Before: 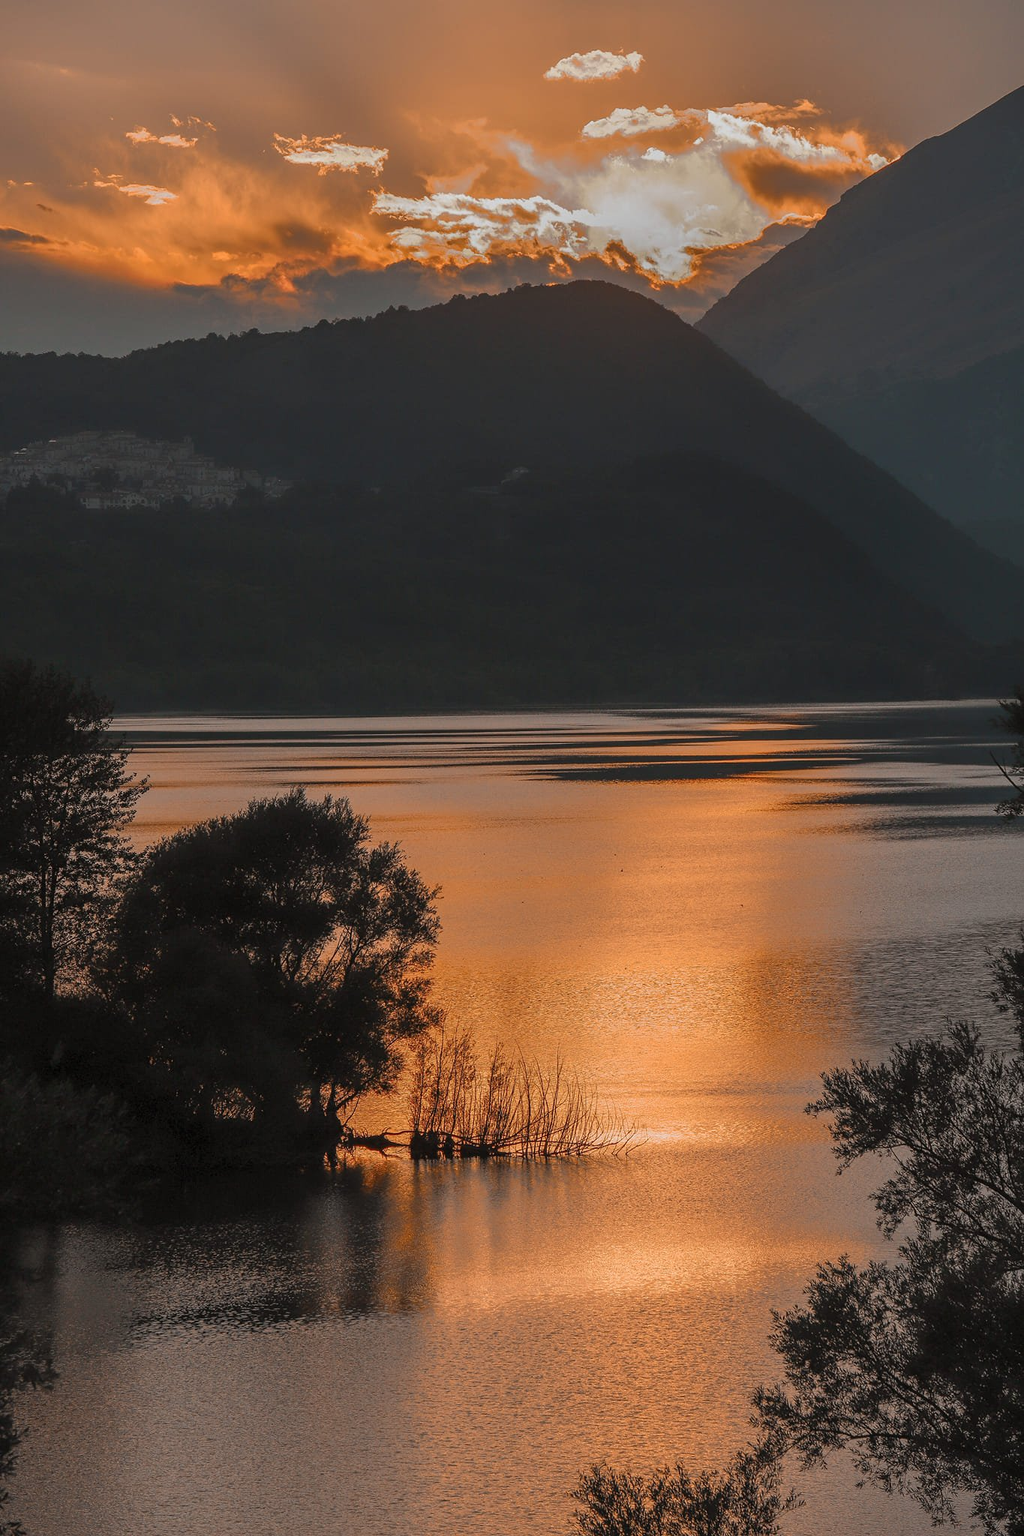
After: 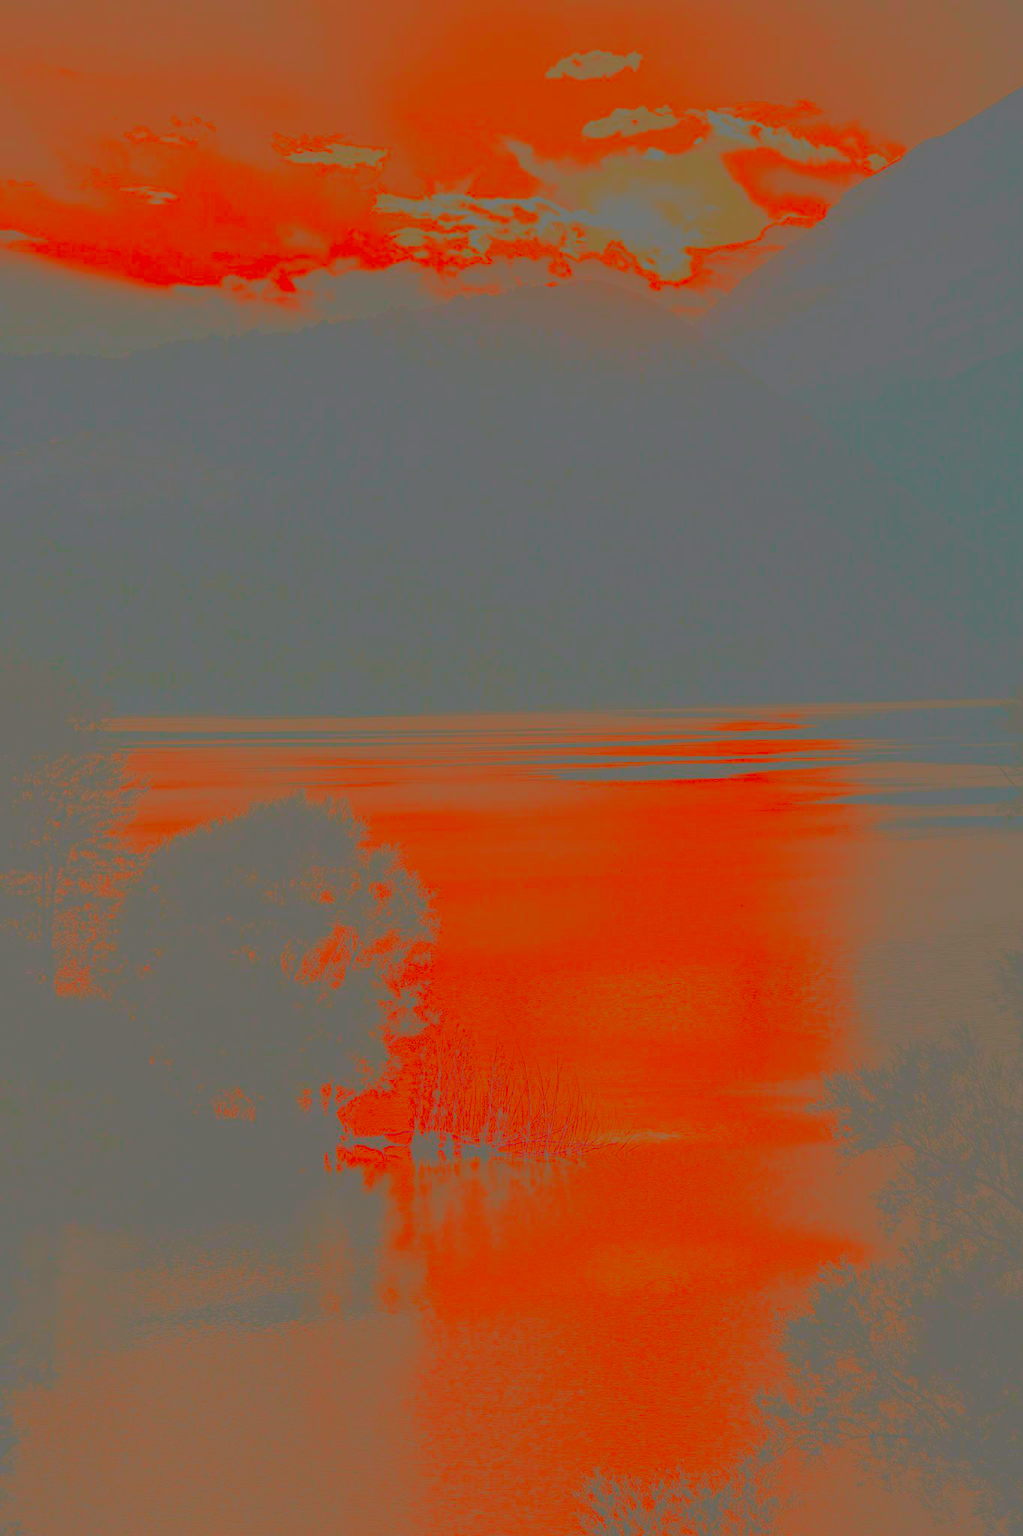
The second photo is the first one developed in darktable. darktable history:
contrast brightness saturation: contrast -0.982, brightness -0.162, saturation 0.76
local contrast: highlights 109%, shadows 44%, detail 294%
tone curve: curves: ch0 [(0.003, 0.032) (0.037, 0.037) (0.149, 0.117) (0.297, 0.318) (0.41, 0.48) (0.541, 0.649) (0.722, 0.857) (0.875, 0.946) (1, 0.98)]; ch1 [(0, 0) (0.305, 0.325) (0.453, 0.437) (0.482, 0.474) (0.501, 0.498) (0.506, 0.503) (0.559, 0.576) (0.6, 0.635) (0.656, 0.707) (1, 1)]; ch2 [(0, 0) (0.323, 0.277) (0.408, 0.399) (0.45, 0.48) (0.499, 0.502) (0.515, 0.532) (0.573, 0.602) (0.653, 0.675) (0.75, 0.756) (1, 1)], color space Lab, independent channels, preserve colors none
